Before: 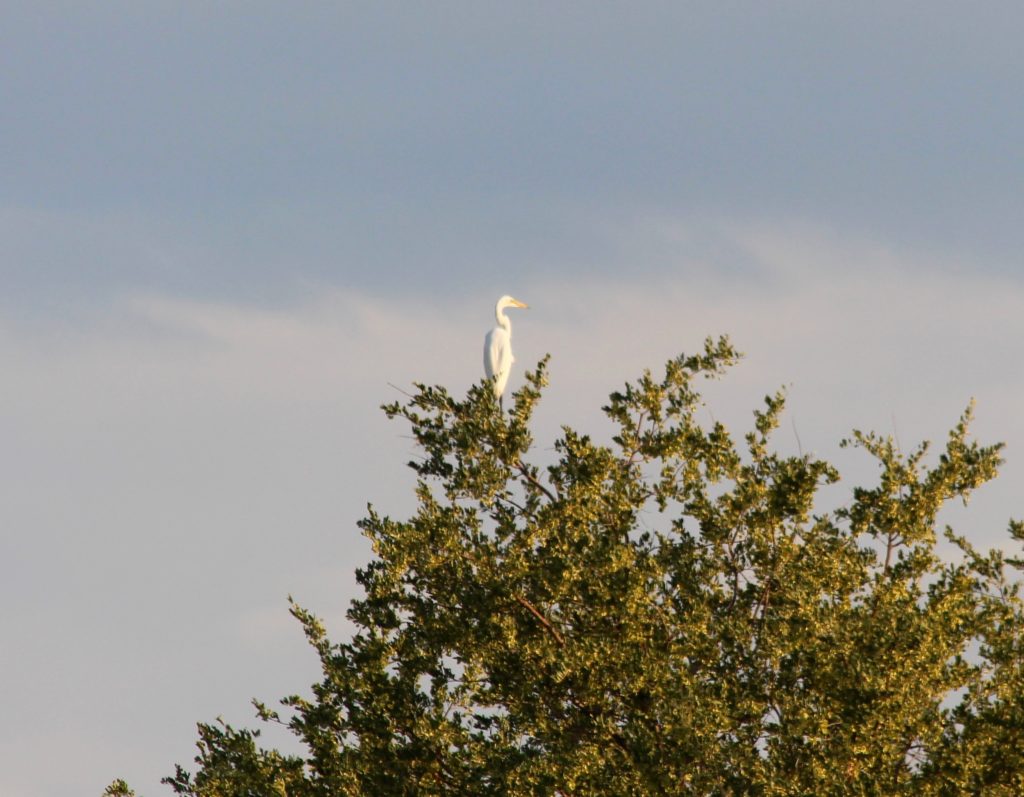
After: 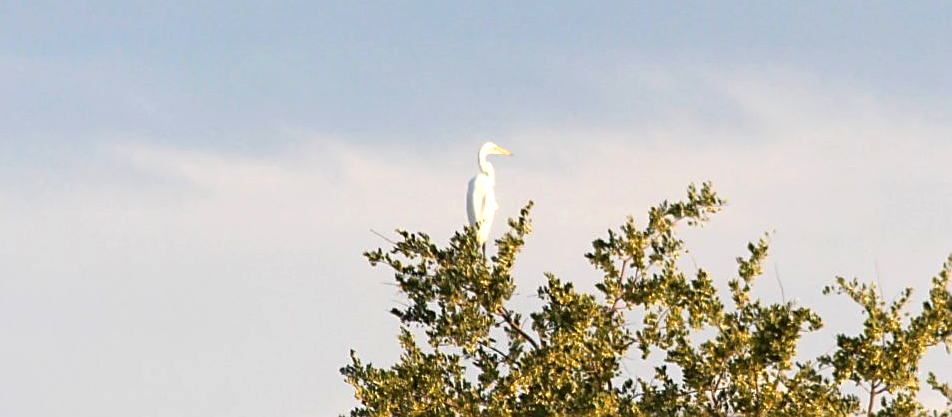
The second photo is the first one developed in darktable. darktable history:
crop: left 1.744%, top 19.225%, right 5.069%, bottom 28.357%
sharpen: on, module defaults
exposure: exposure 0.64 EV, compensate highlight preservation false
